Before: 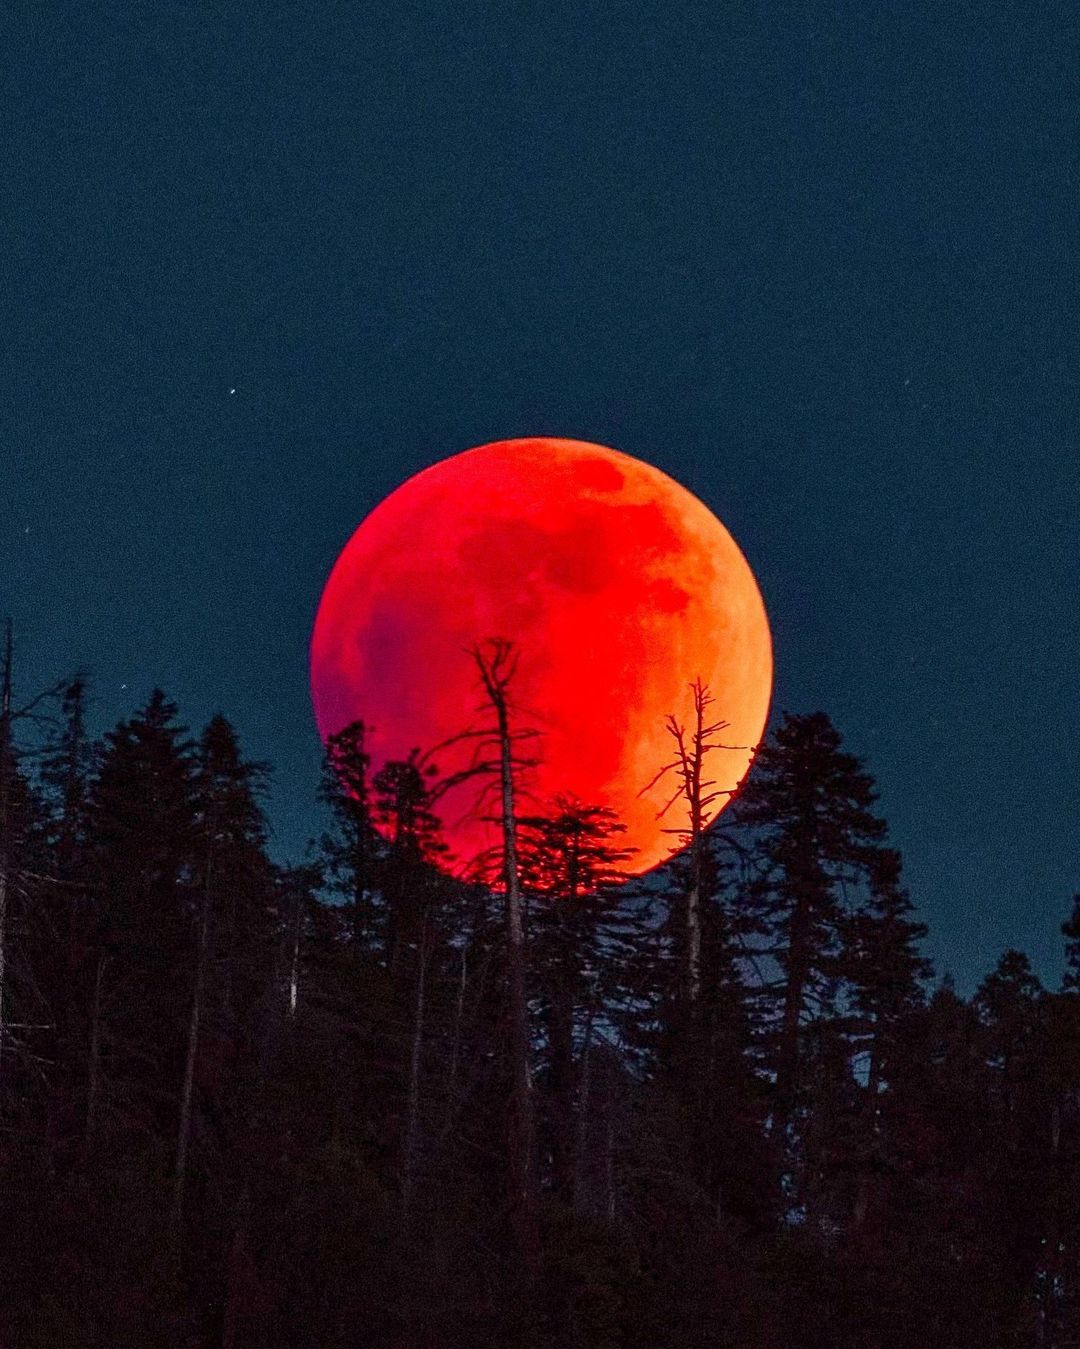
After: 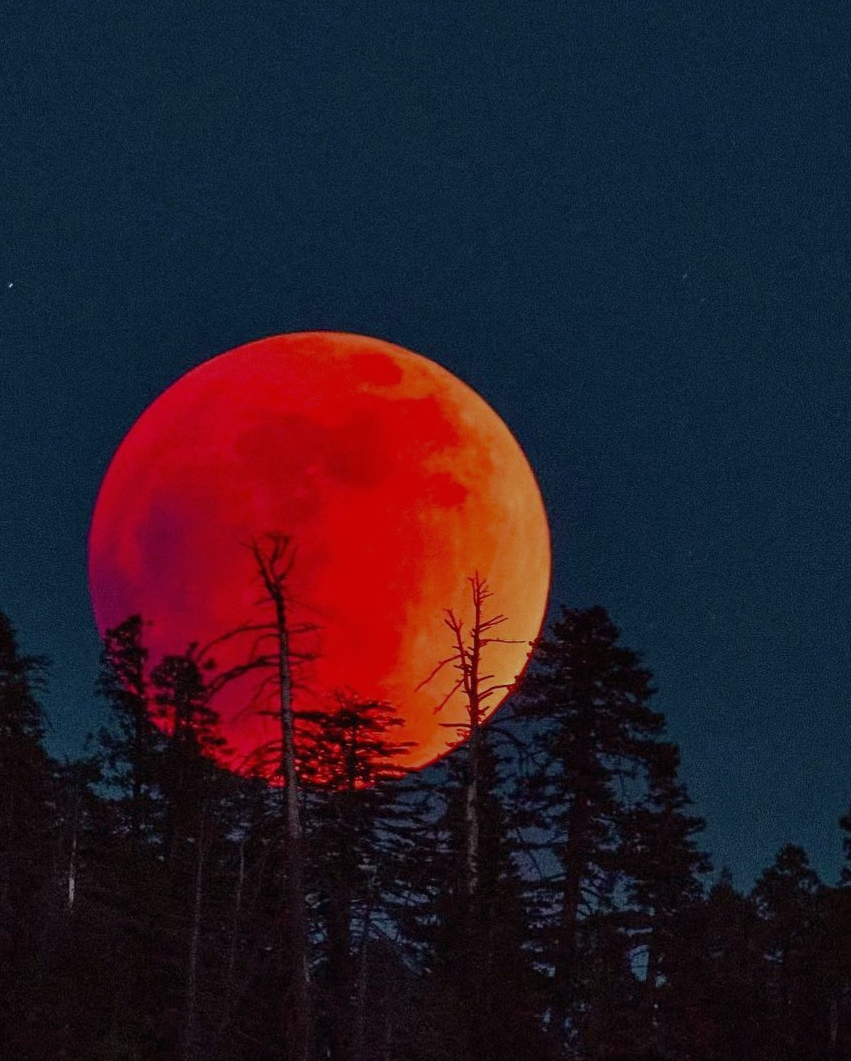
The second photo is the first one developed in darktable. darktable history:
exposure: black level correction -0.001, exposure 0.08 EV, compensate highlight preservation false
crop and rotate: left 20.74%, top 7.912%, right 0.375%, bottom 13.378%
base curve: curves: ch0 [(0, 0) (0.841, 0.609) (1, 1)]
